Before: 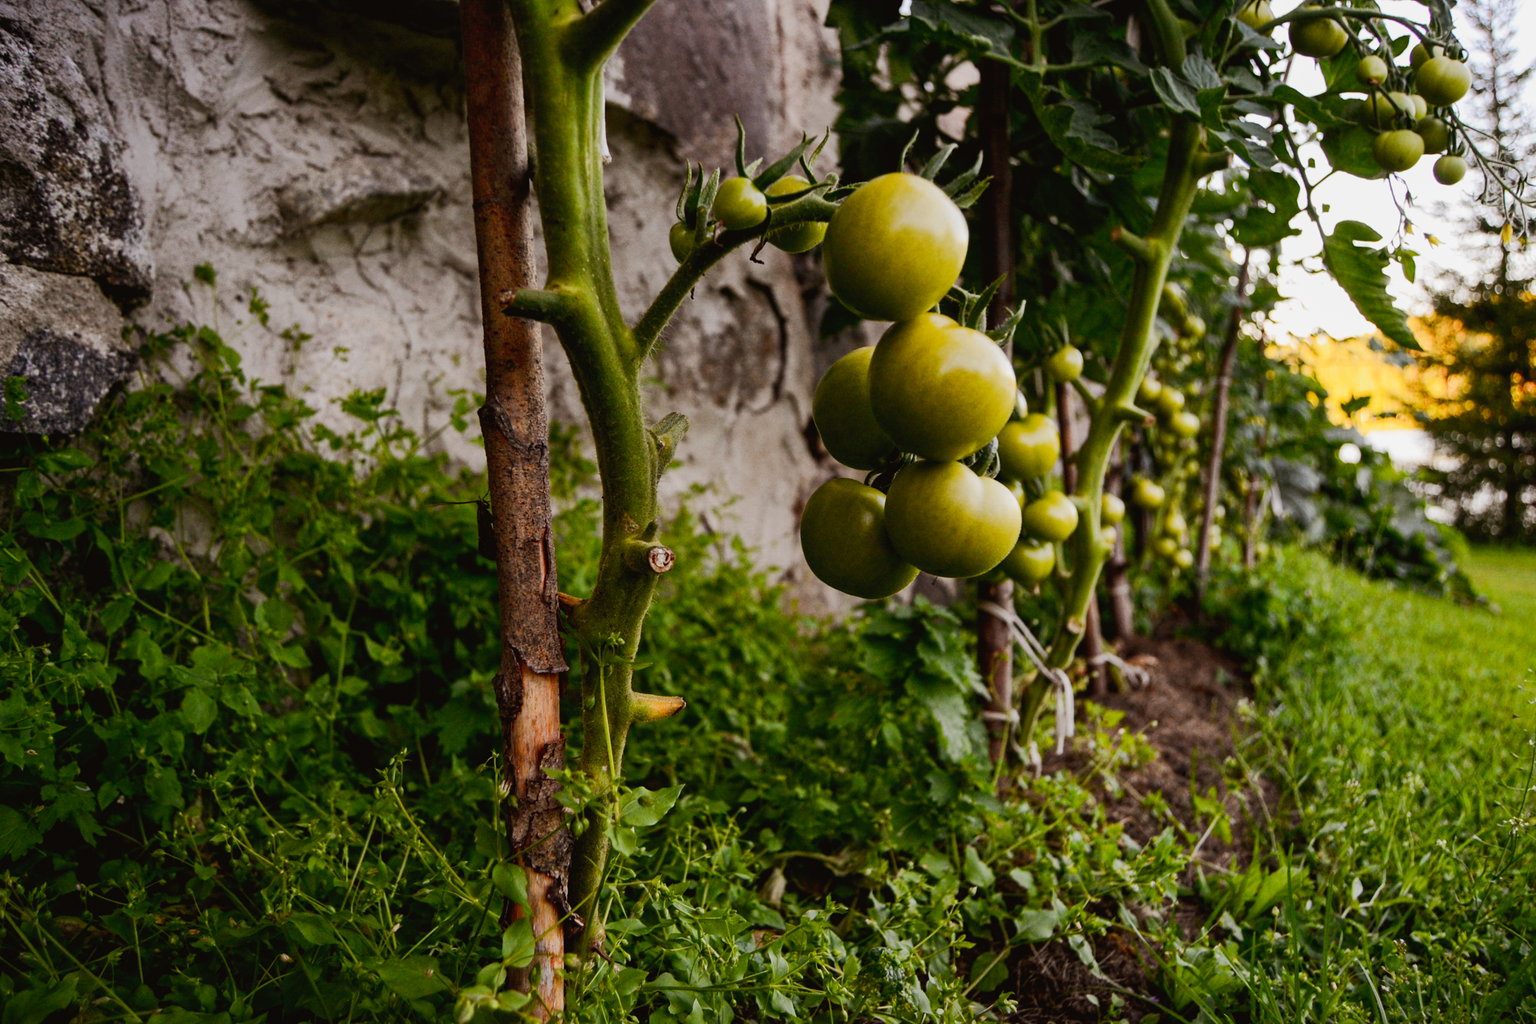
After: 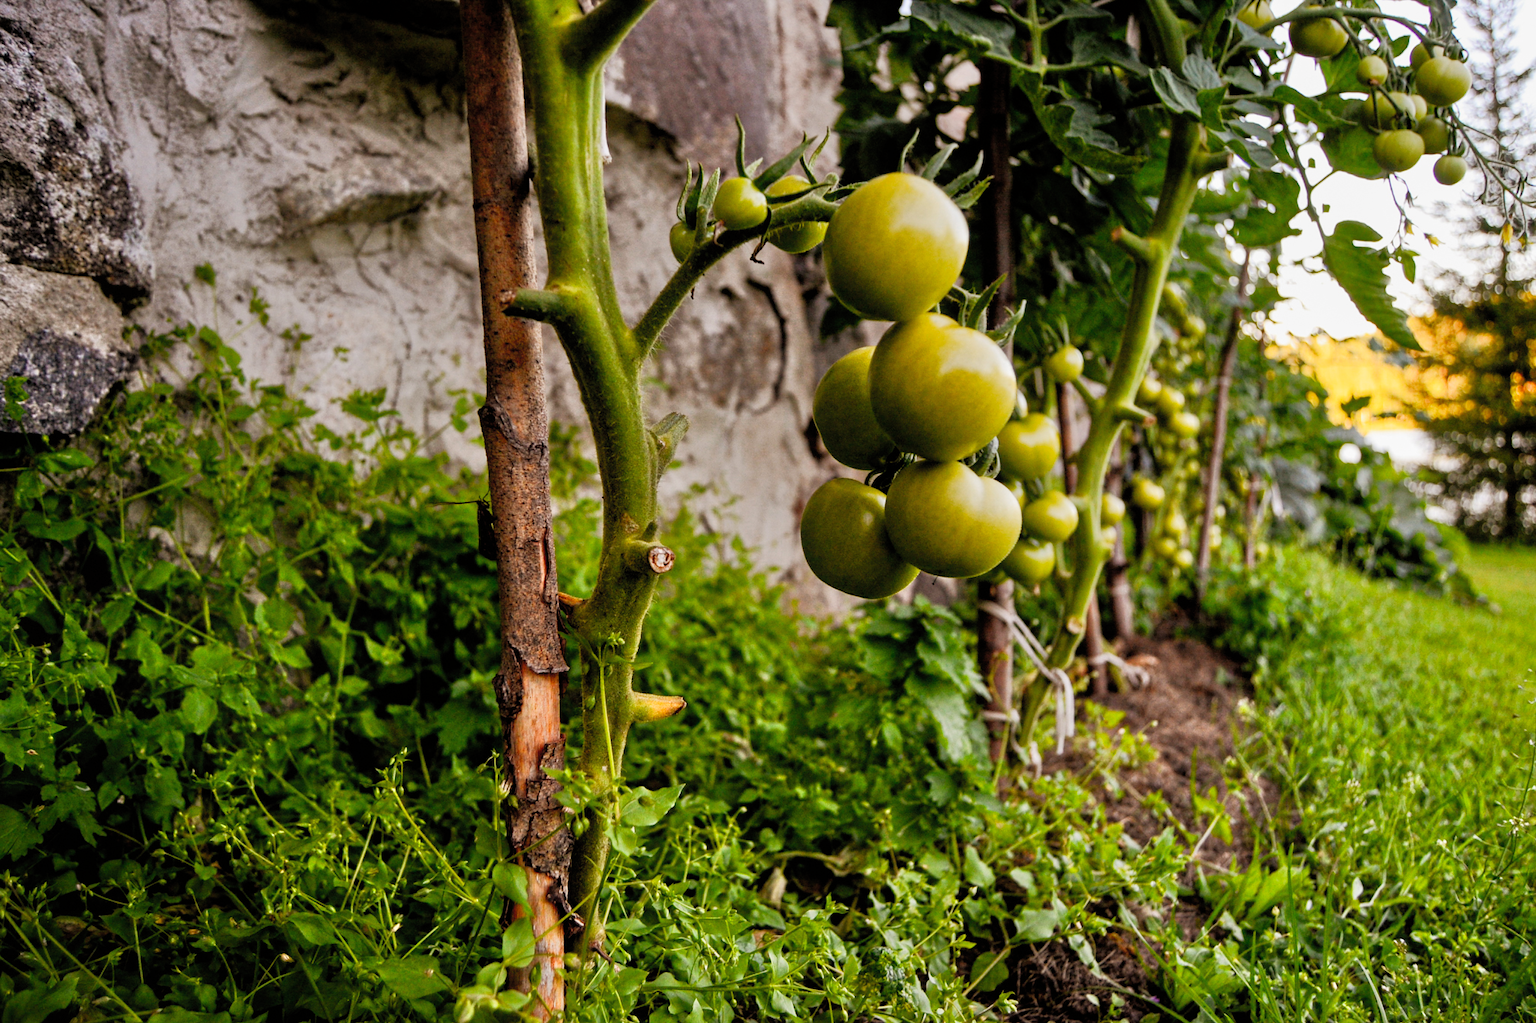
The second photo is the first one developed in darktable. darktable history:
tone equalizer: -7 EV 0.147 EV, -6 EV 0.596 EV, -5 EV 1.16 EV, -4 EV 1.3 EV, -3 EV 1.16 EV, -2 EV 0.6 EV, -1 EV 0.148 EV
levels: black 0.023%, levels [0.026, 0.507, 0.987]
